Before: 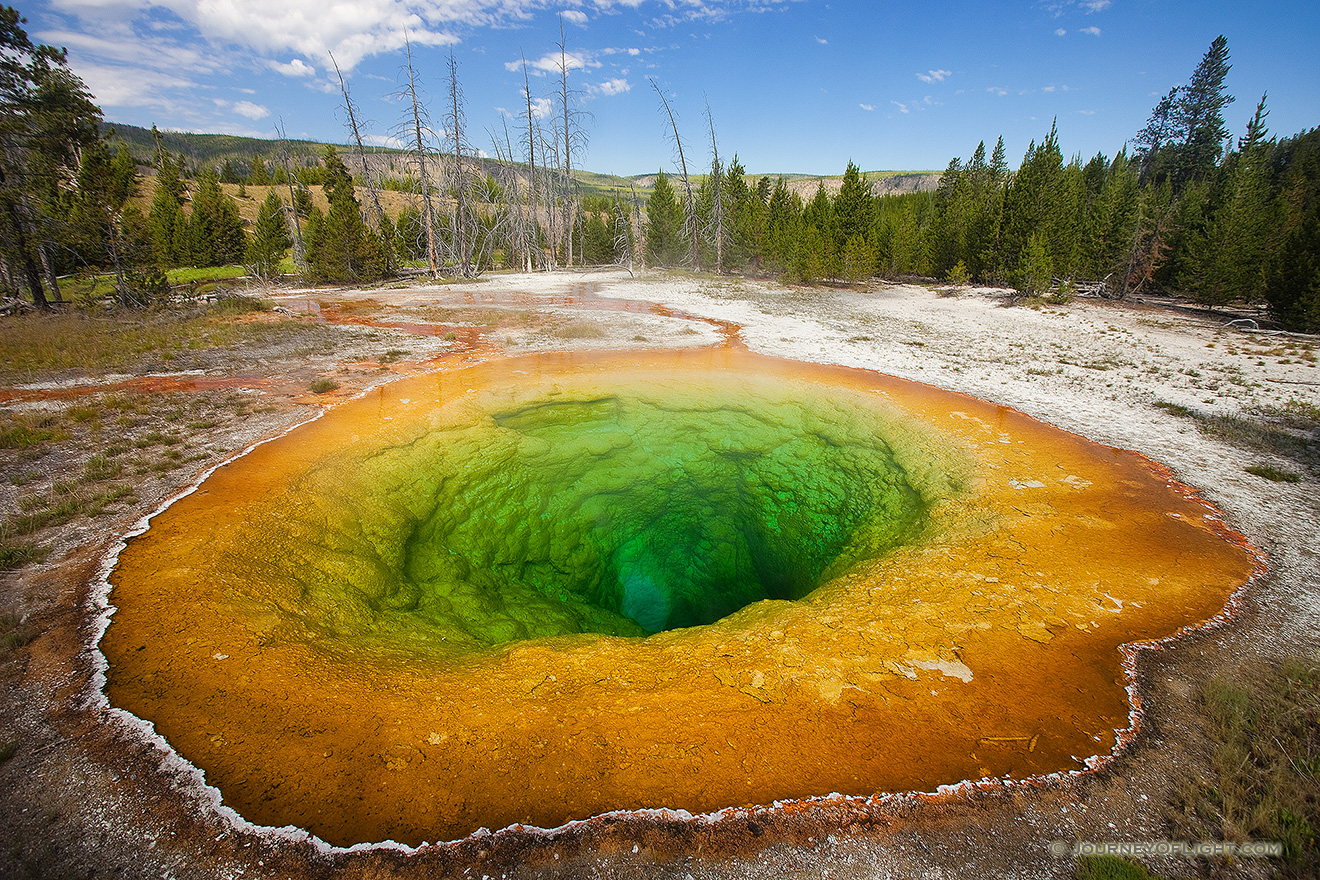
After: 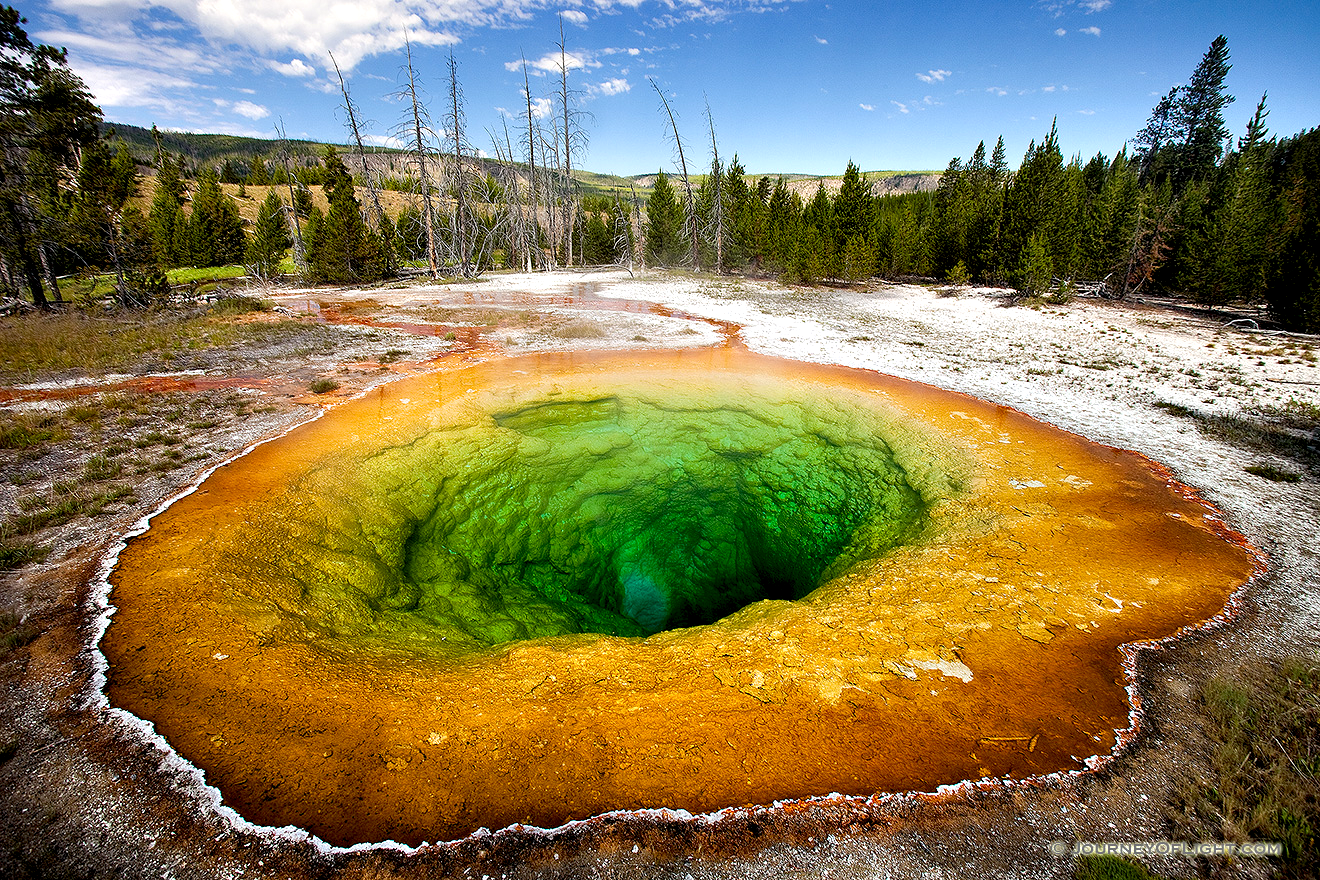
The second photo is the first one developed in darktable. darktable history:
contrast equalizer: octaves 7, y [[0.6 ×6], [0.55 ×6], [0 ×6], [0 ×6], [0 ×6]]
exposure: black level correction 0.01, exposure 0.012 EV, compensate highlight preservation false
shadows and highlights: radius 95.67, shadows -15.47, white point adjustment 0.264, highlights 32.65, compress 48.49%, soften with gaussian
